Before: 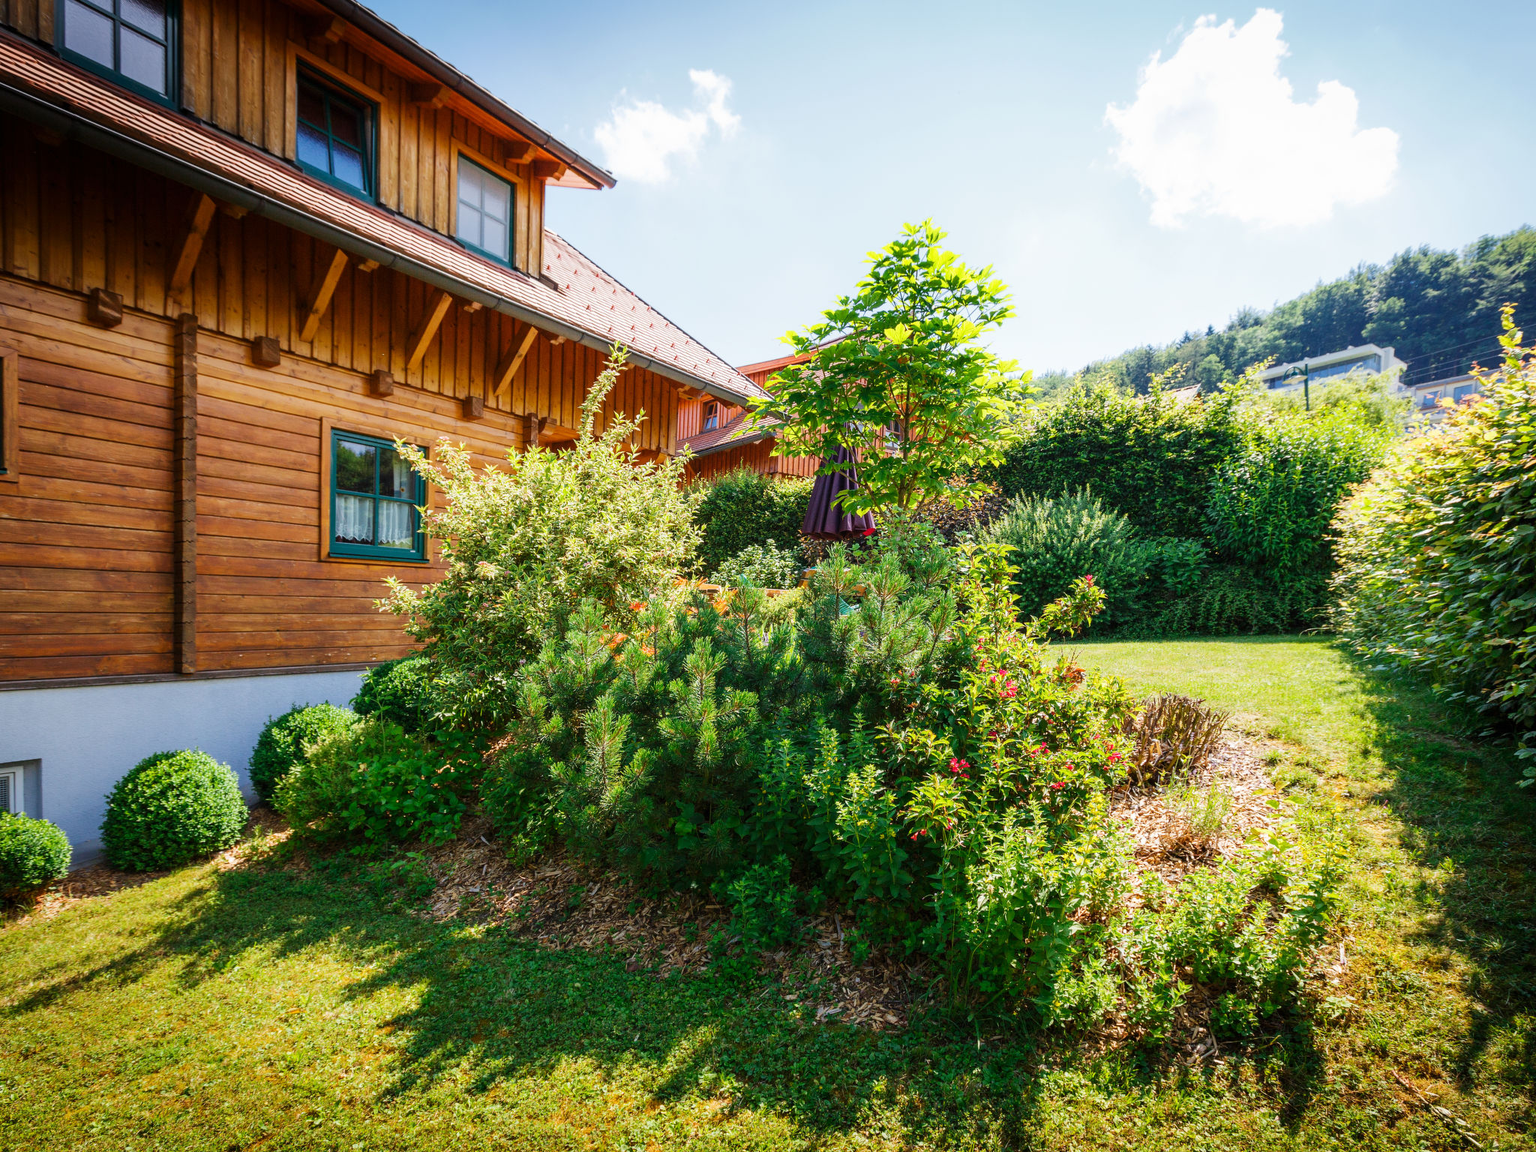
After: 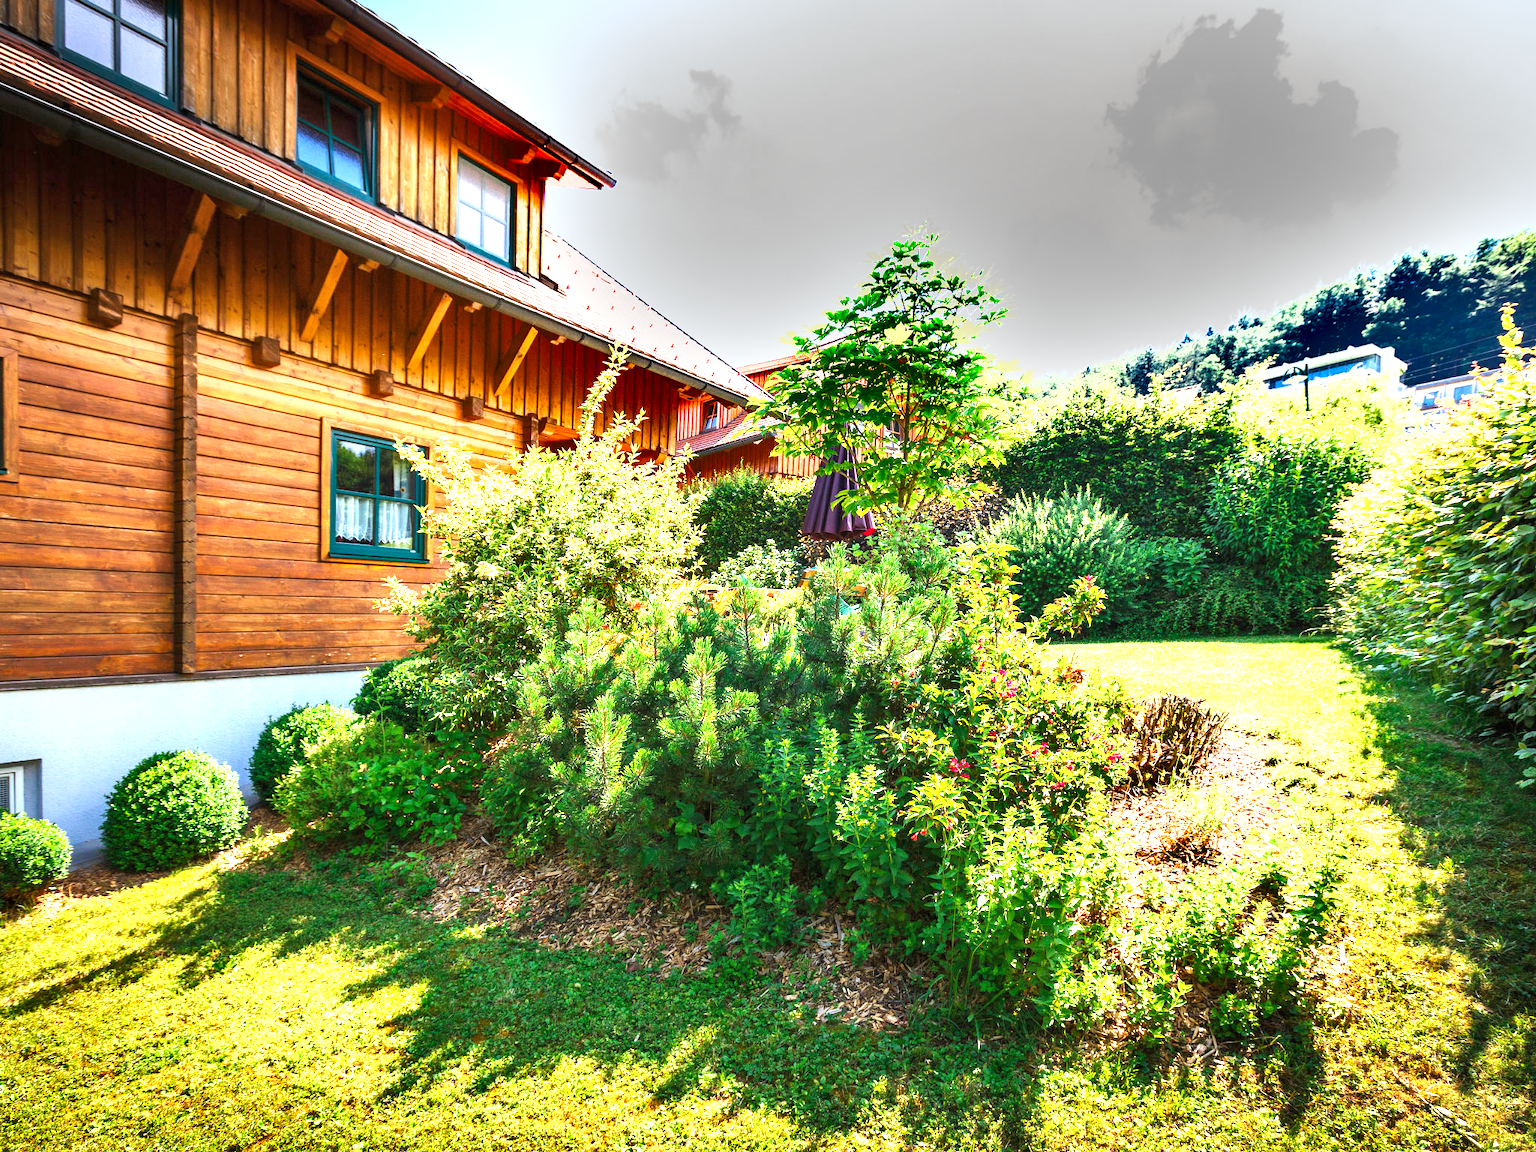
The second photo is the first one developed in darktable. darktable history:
shadows and highlights: soften with gaussian
exposure: black level correction 0, exposure 1.449 EV, compensate highlight preservation false
